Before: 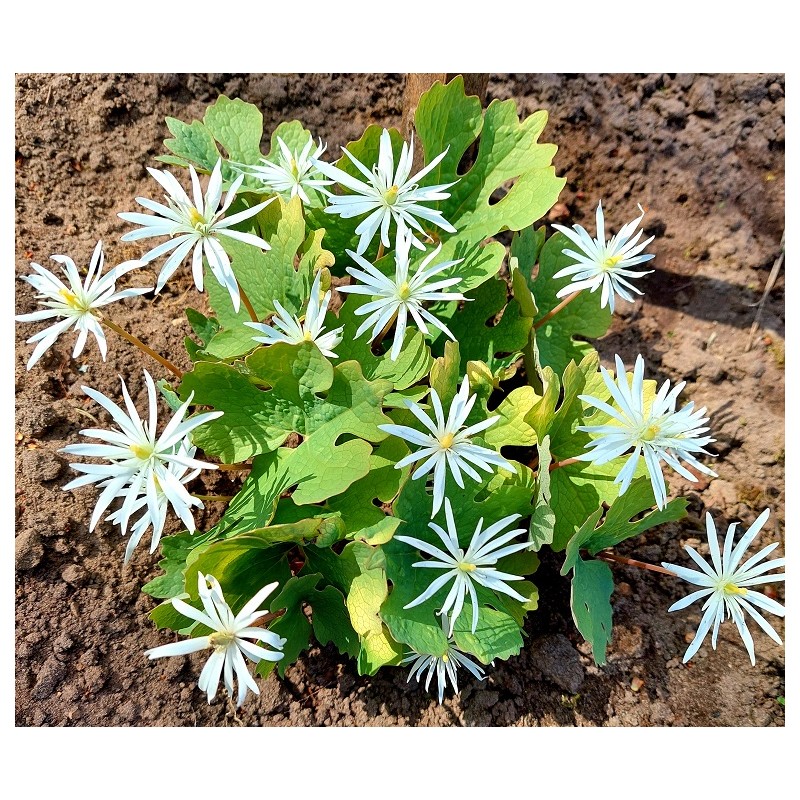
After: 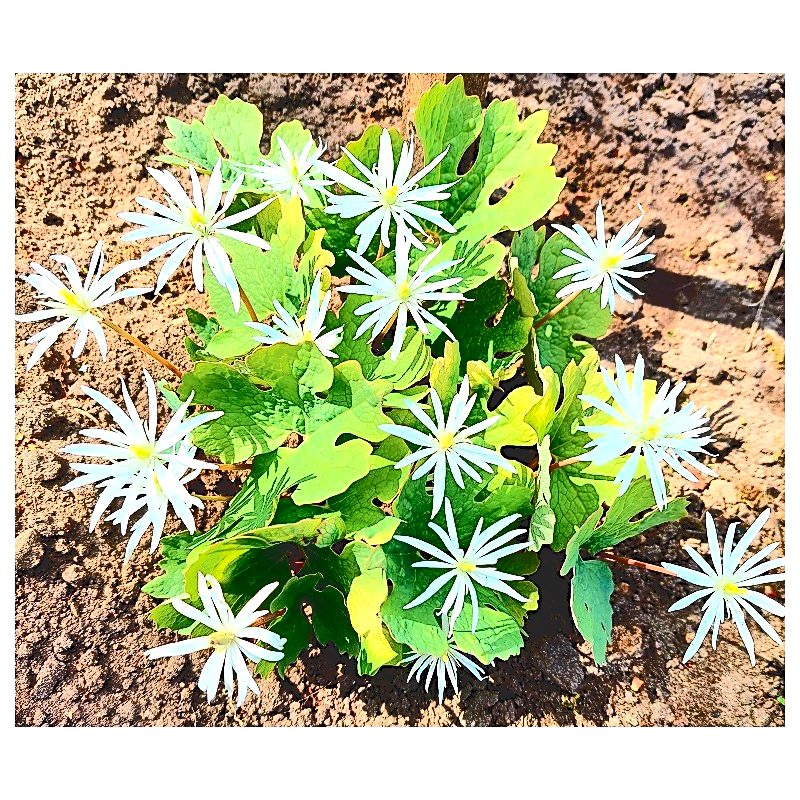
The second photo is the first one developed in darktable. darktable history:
exposure: black level correction -0.002, exposure 0.542 EV, compensate highlight preservation false
sharpen: on, module defaults
contrast brightness saturation: contrast 0.403, brightness 0.099, saturation 0.211
tone curve: curves: ch0 [(0, 0) (0.003, 0.145) (0.011, 0.148) (0.025, 0.15) (0.044, 0.159) (0.069, 0.16) (0.1, 0.164) (0.136, 0.182) (0.177, 0.213) (0.224, 0.247) (0.277, 0.298) (0.335, 0.37) (0.399, 0.456) (0.468, 0.552) (0.543, 0.641) (0.623, 0.713) (0.709, 0.768) (0.801, 0.825) (0.898, 0.868) (1, 1)], color space Lab, independent channels, preserve colors none
